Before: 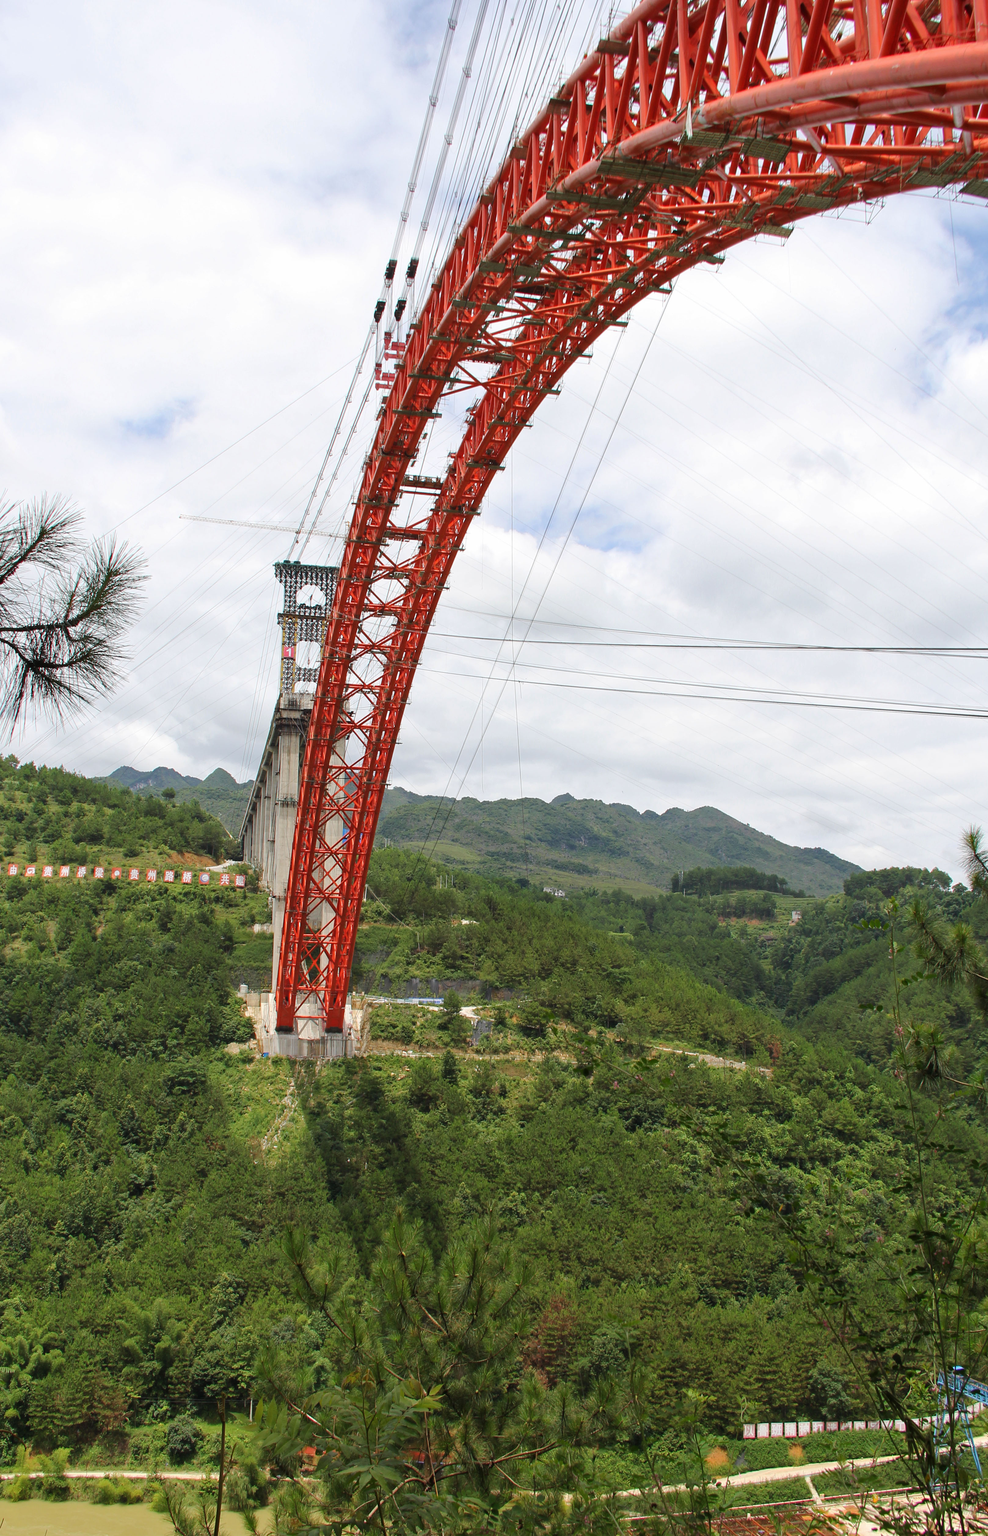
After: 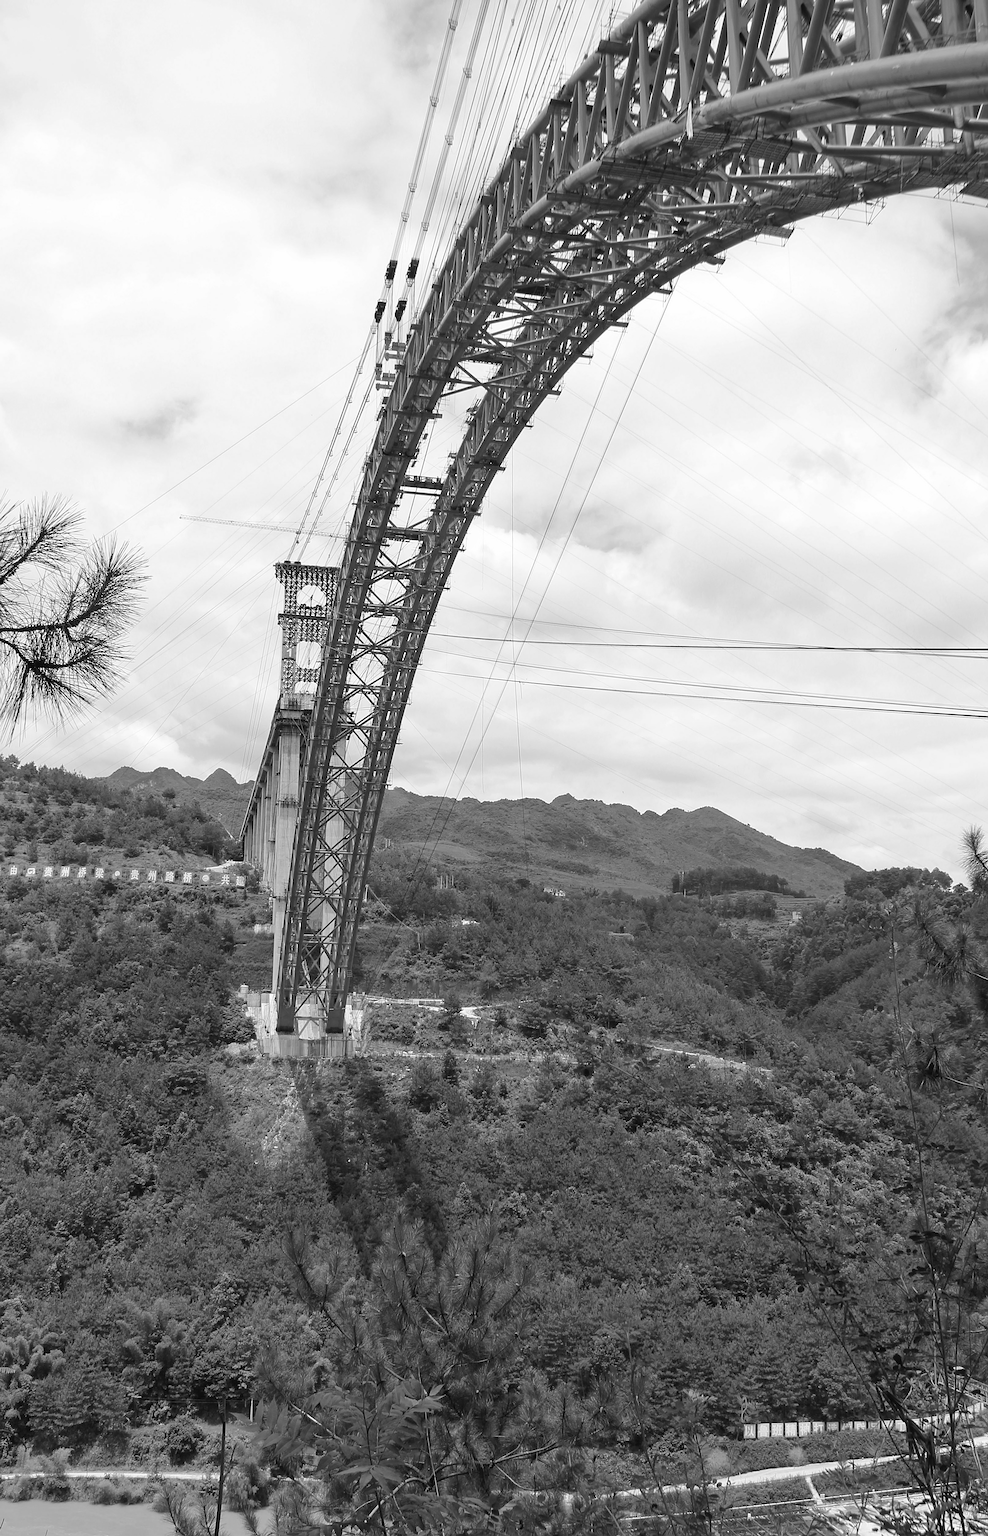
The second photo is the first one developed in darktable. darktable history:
sharpen: on, module defaults
color correction: highlights a* 10.32, highlights b* 14.66, shadows a* -9.59, shadows b* -15.02
monochrome: a 1.94, b -0.638
